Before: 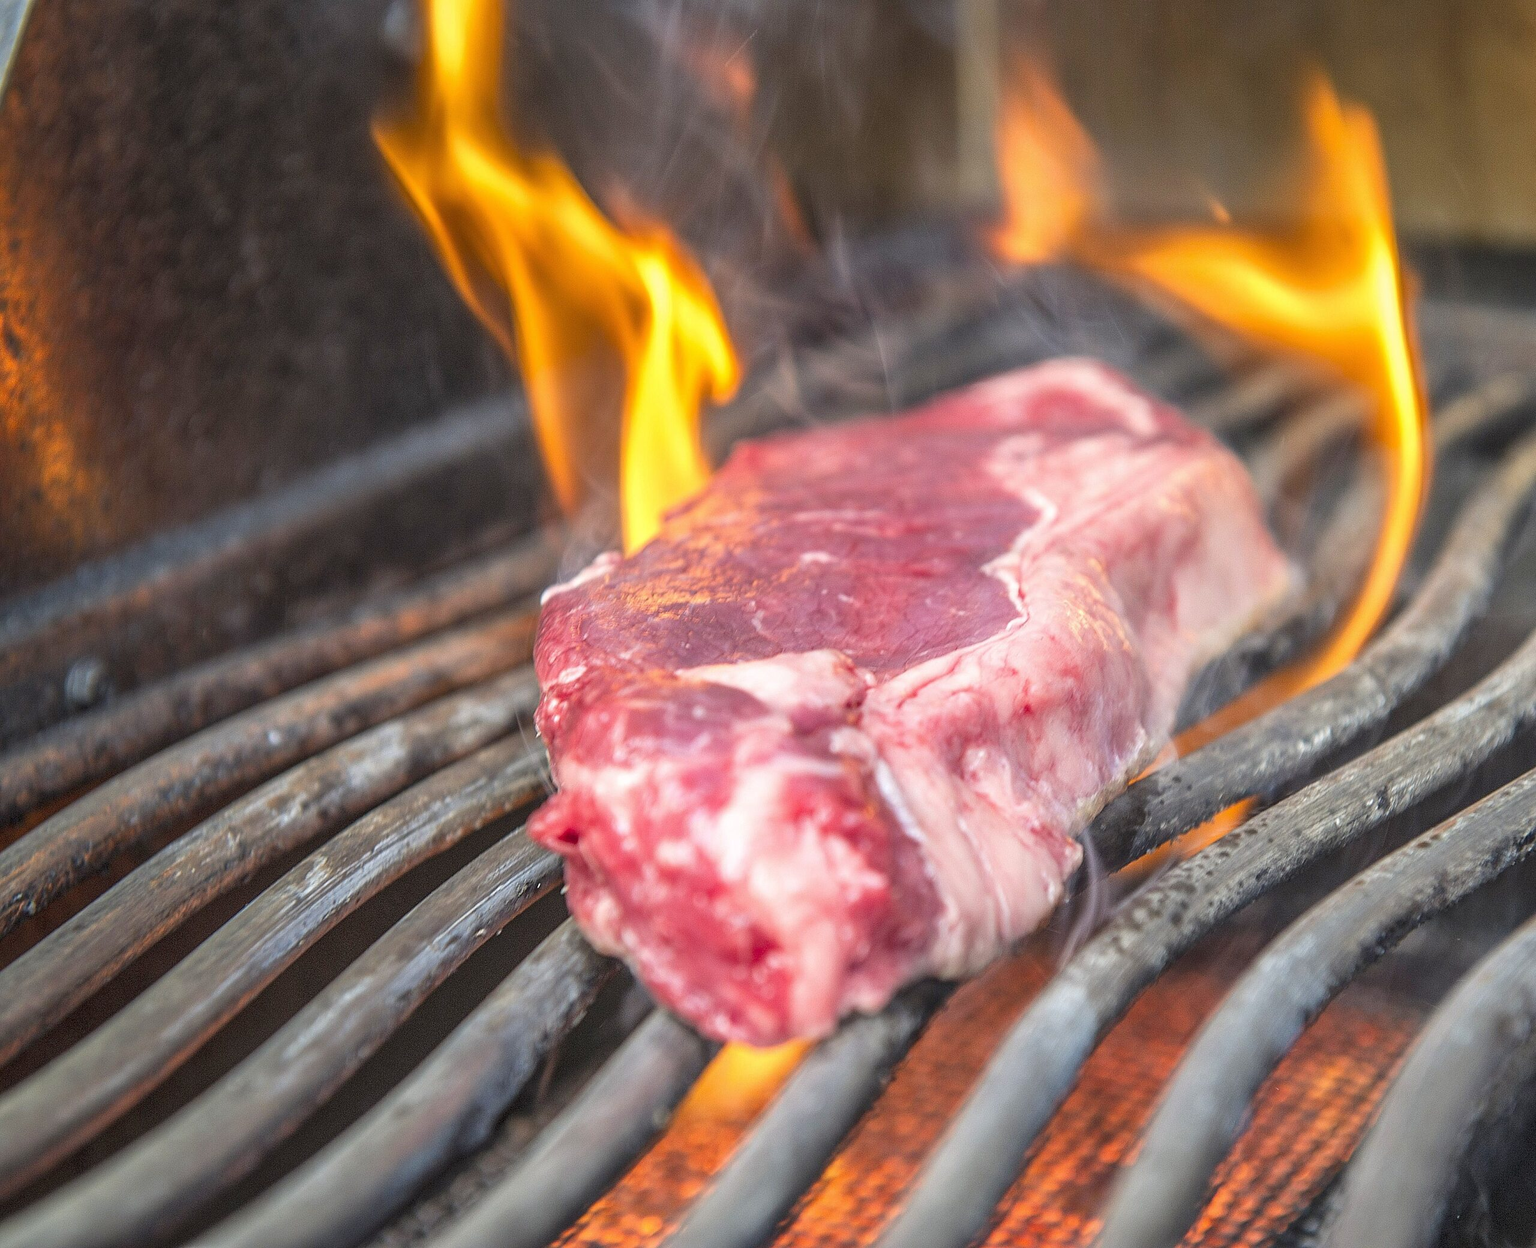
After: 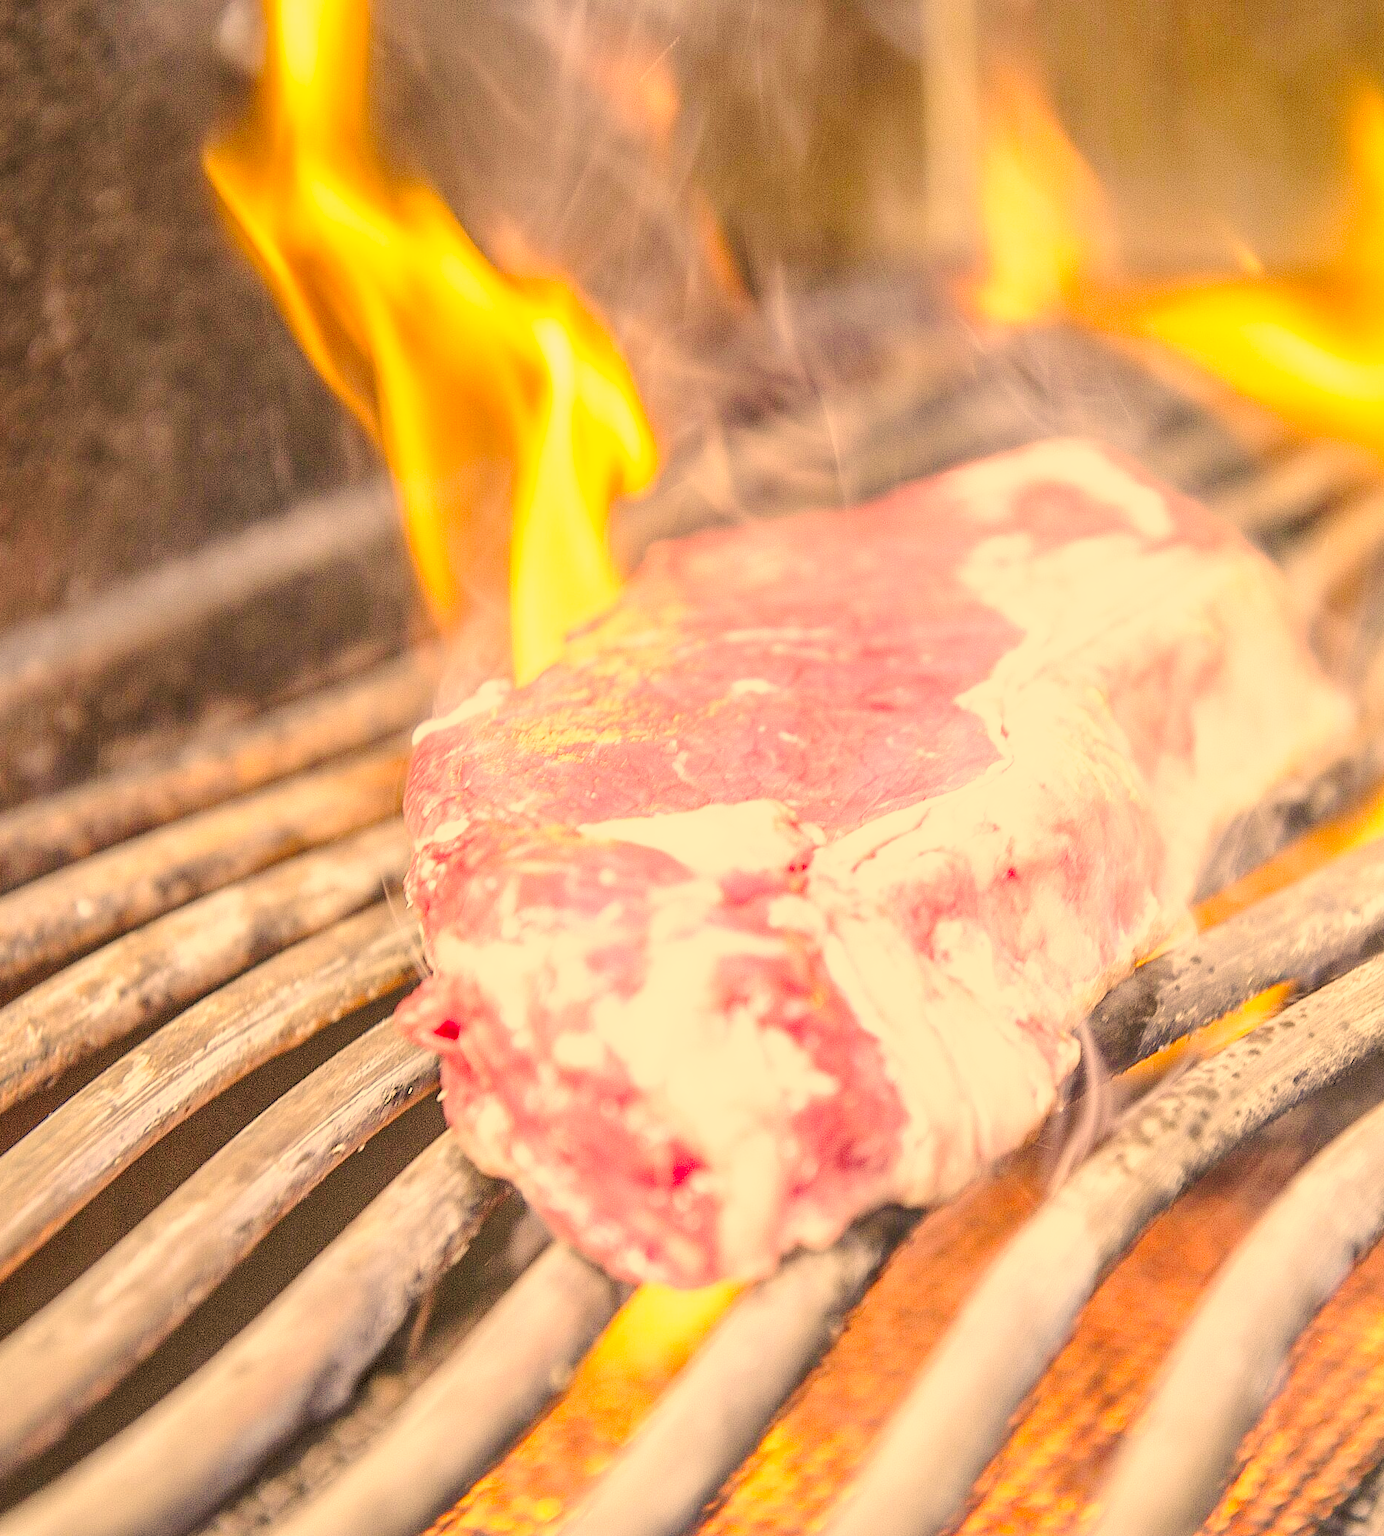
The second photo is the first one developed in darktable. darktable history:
color correction: highlights a* 18.09, highlights b* 35.81, shadows a* 1.65, shadows b* 6.41, saturation 1.02
crop: left 13.434%, right 13.356%
exposure: black level correction 0, exposure 0.498 EV, compensate highlight preservation false
base curve: curves: ch0 [(0, 0) (0.025, 0.046) (0.112, 0.277) (0.467, 0.74) (0.814, 0.929) (1, 0.942)], preserve colors none
